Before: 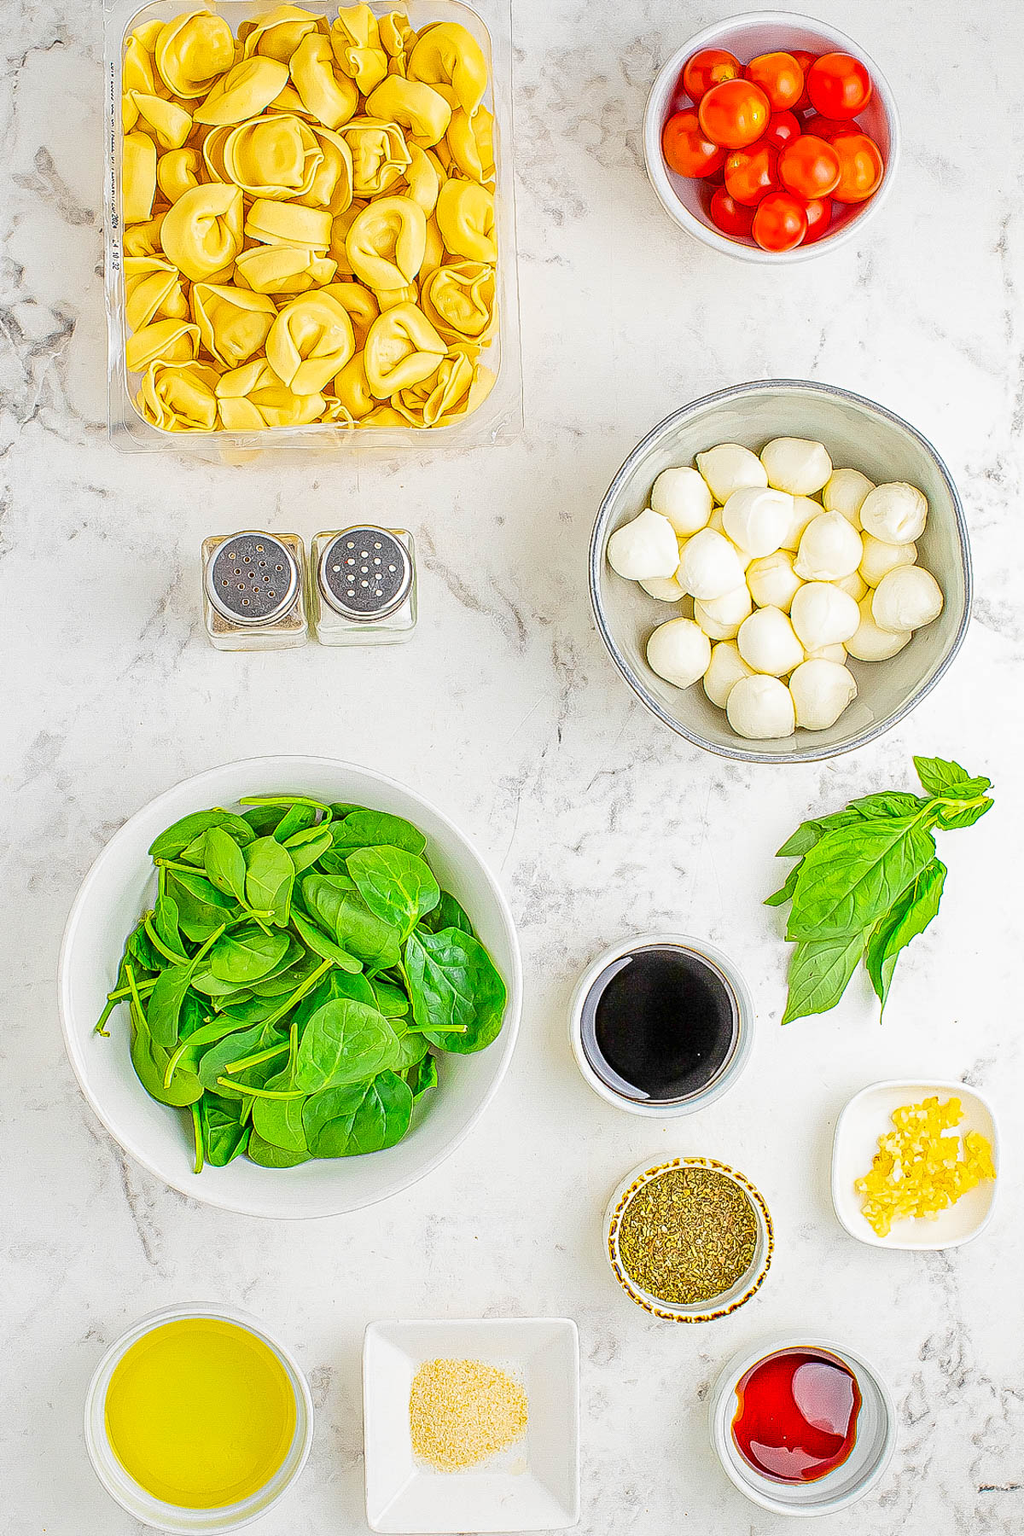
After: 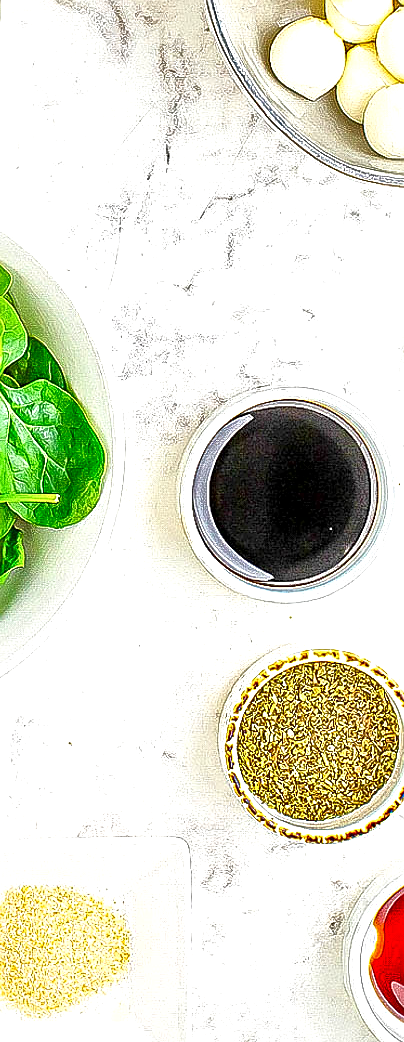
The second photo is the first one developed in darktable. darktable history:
crop: left 40.69%, top 39.316%, right 25.572%, bottom 2.748%
sharpen: radius 1.476, amount 0.416, threshold 1.362
local contrast: mode bilateral grid, contrast 44, coarseness 70, detail 216%, midtone range 0.2
exposure: exposure 0.56 EV, compensate highlight preservation false
